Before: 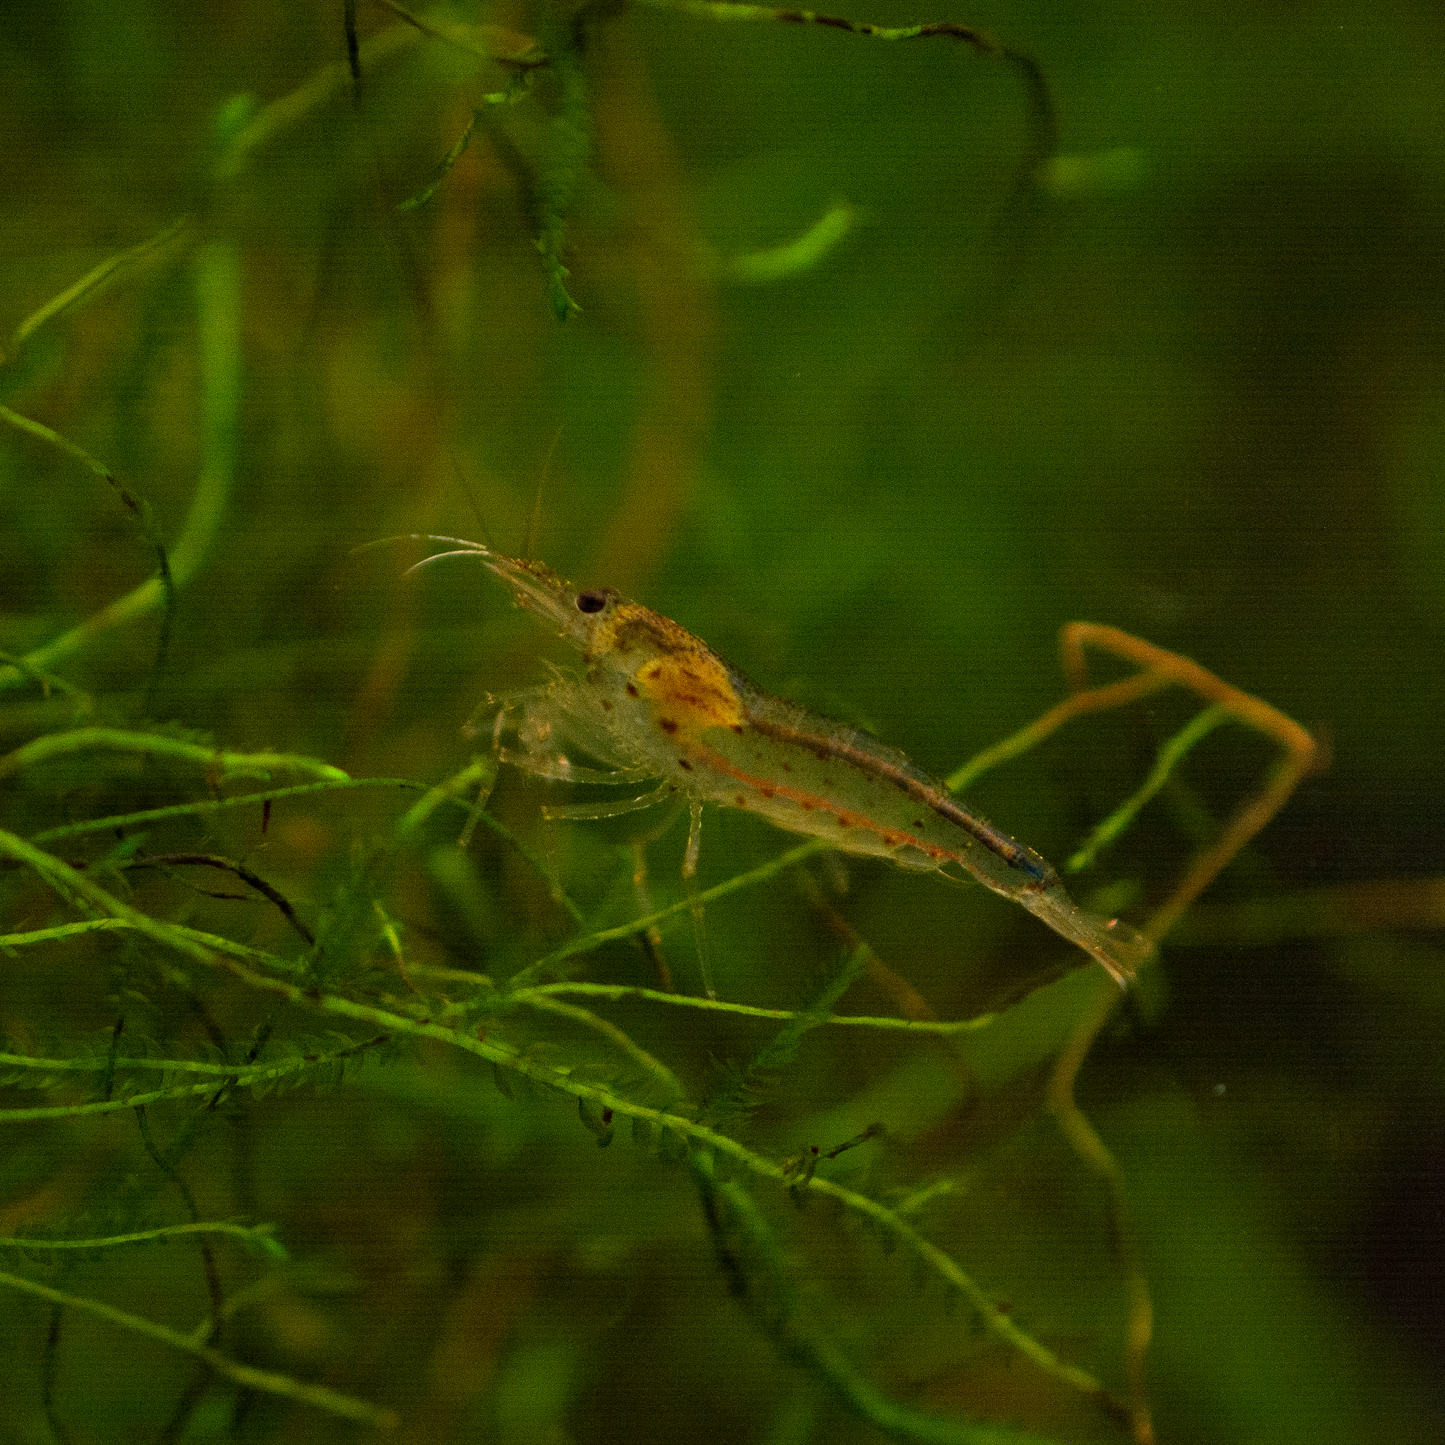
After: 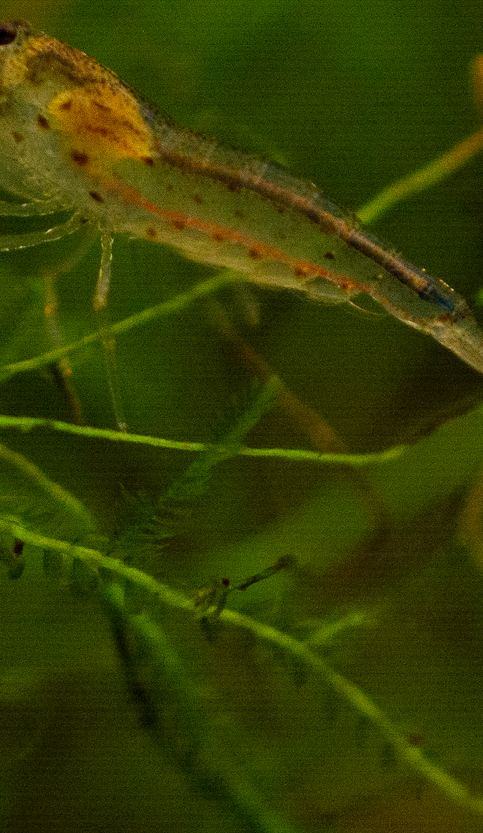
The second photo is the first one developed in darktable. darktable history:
crop: left 40.808%, top 39.345%, right 25.725%, bottom 2.974%
